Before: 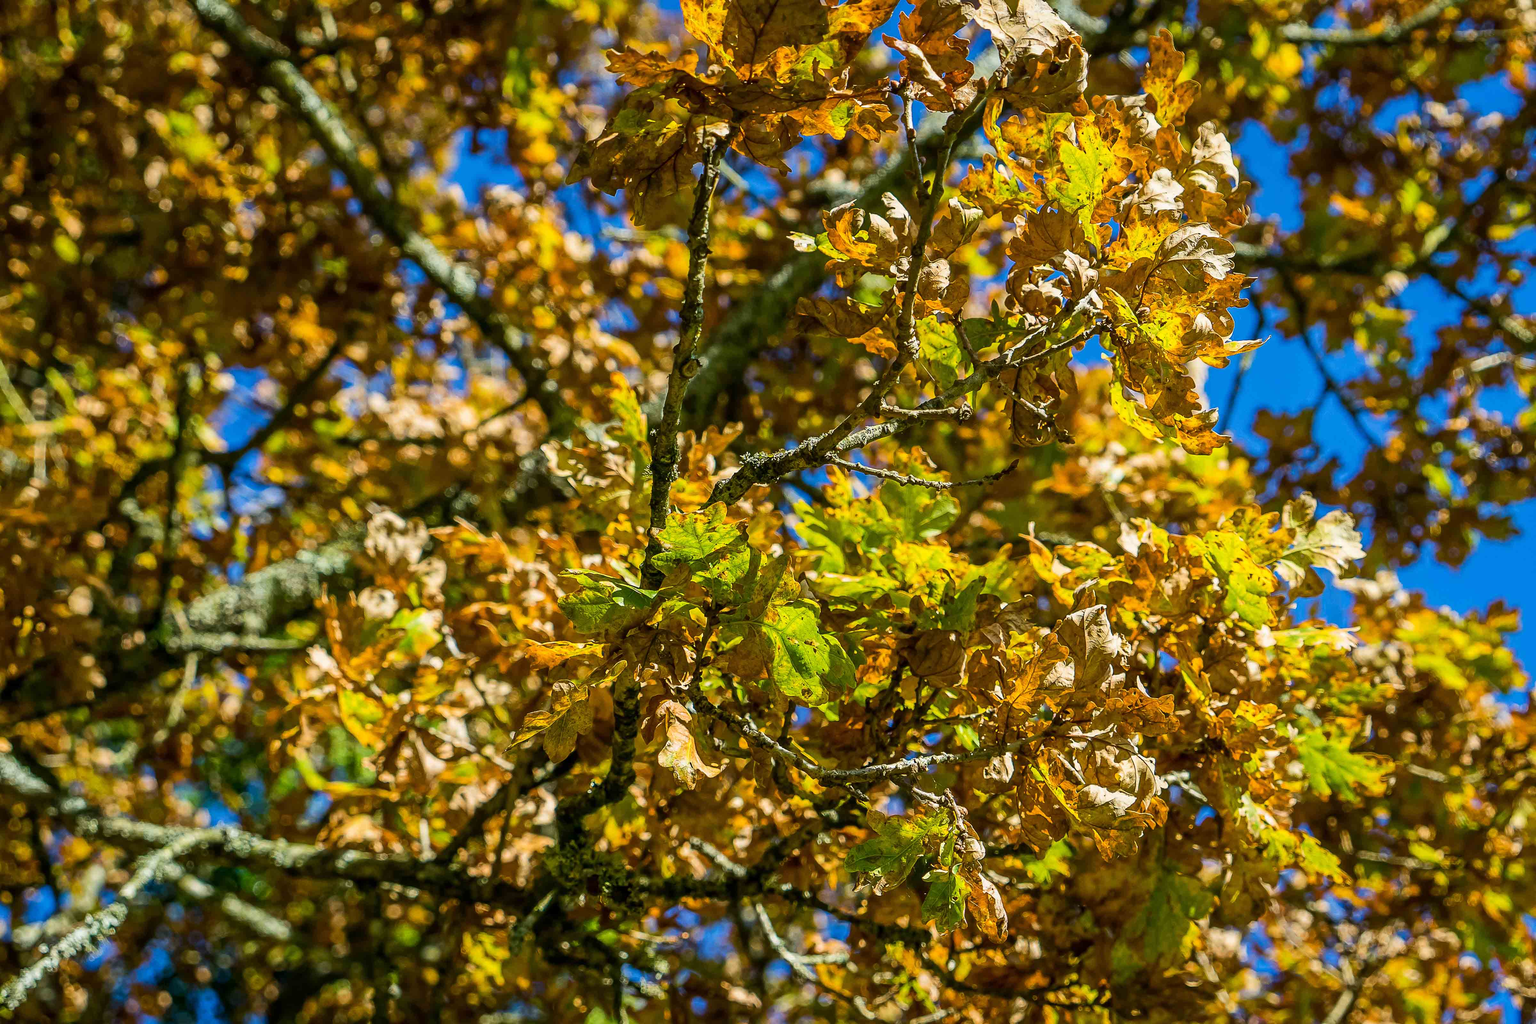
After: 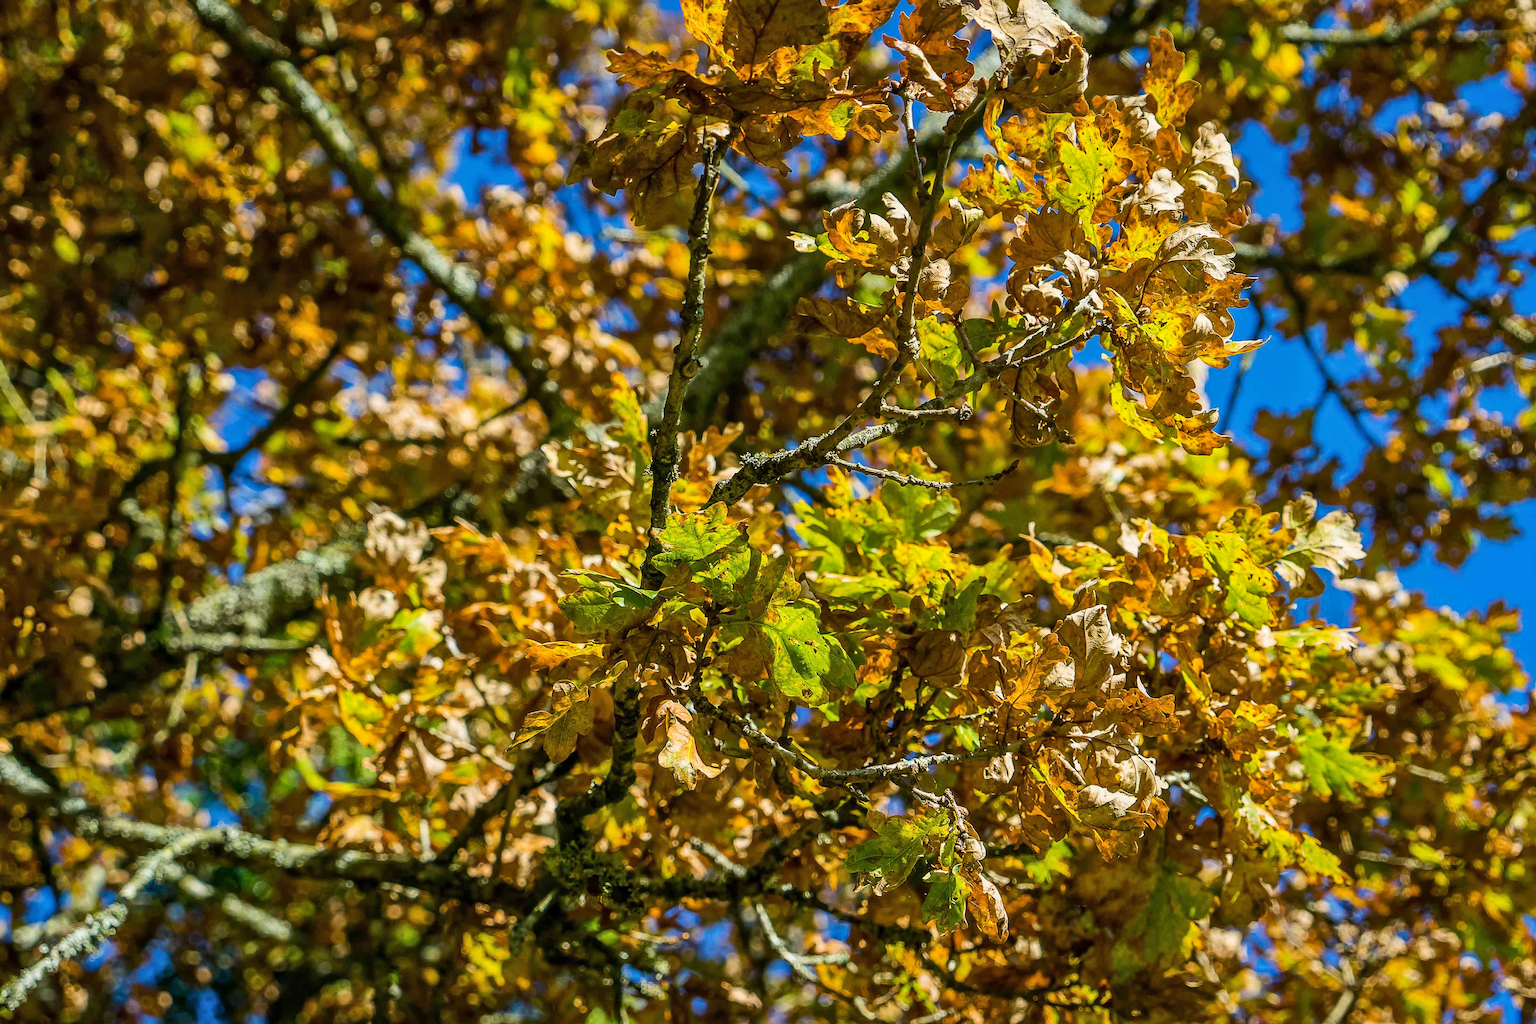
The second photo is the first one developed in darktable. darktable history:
shadows and highlights: shadows 20.95, highlights -81.64, soften with gaussian
